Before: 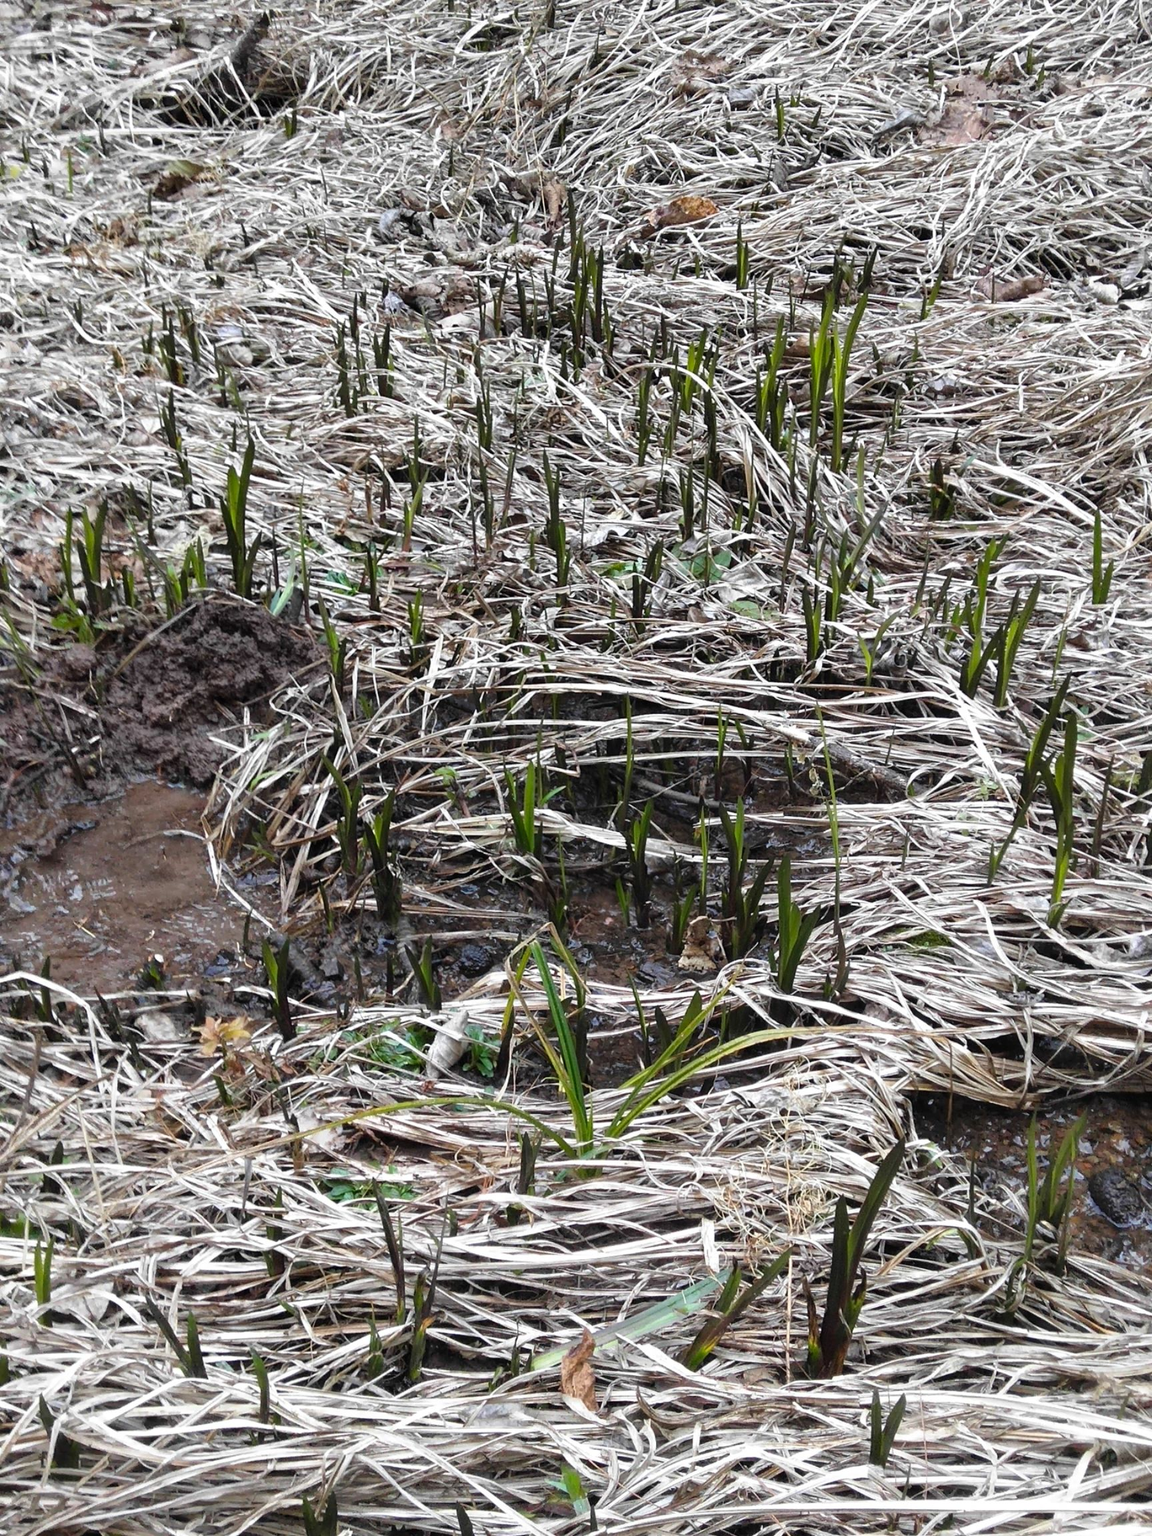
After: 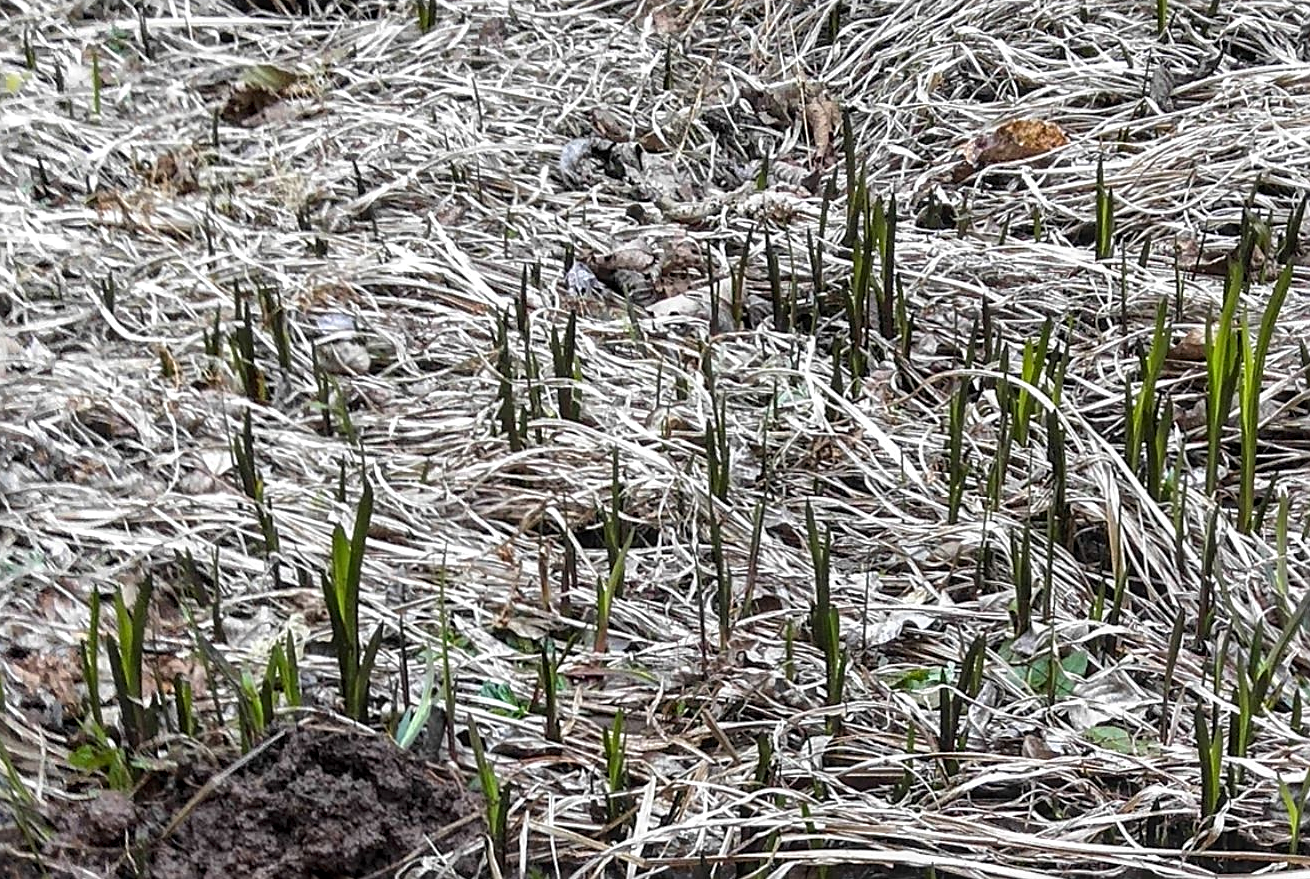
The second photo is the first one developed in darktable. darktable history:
crop: left 0.549%, top 7.631%, right 23.583%, bottom 54.217%
sharpen: on, module defaults
local contrast: detail 130%
